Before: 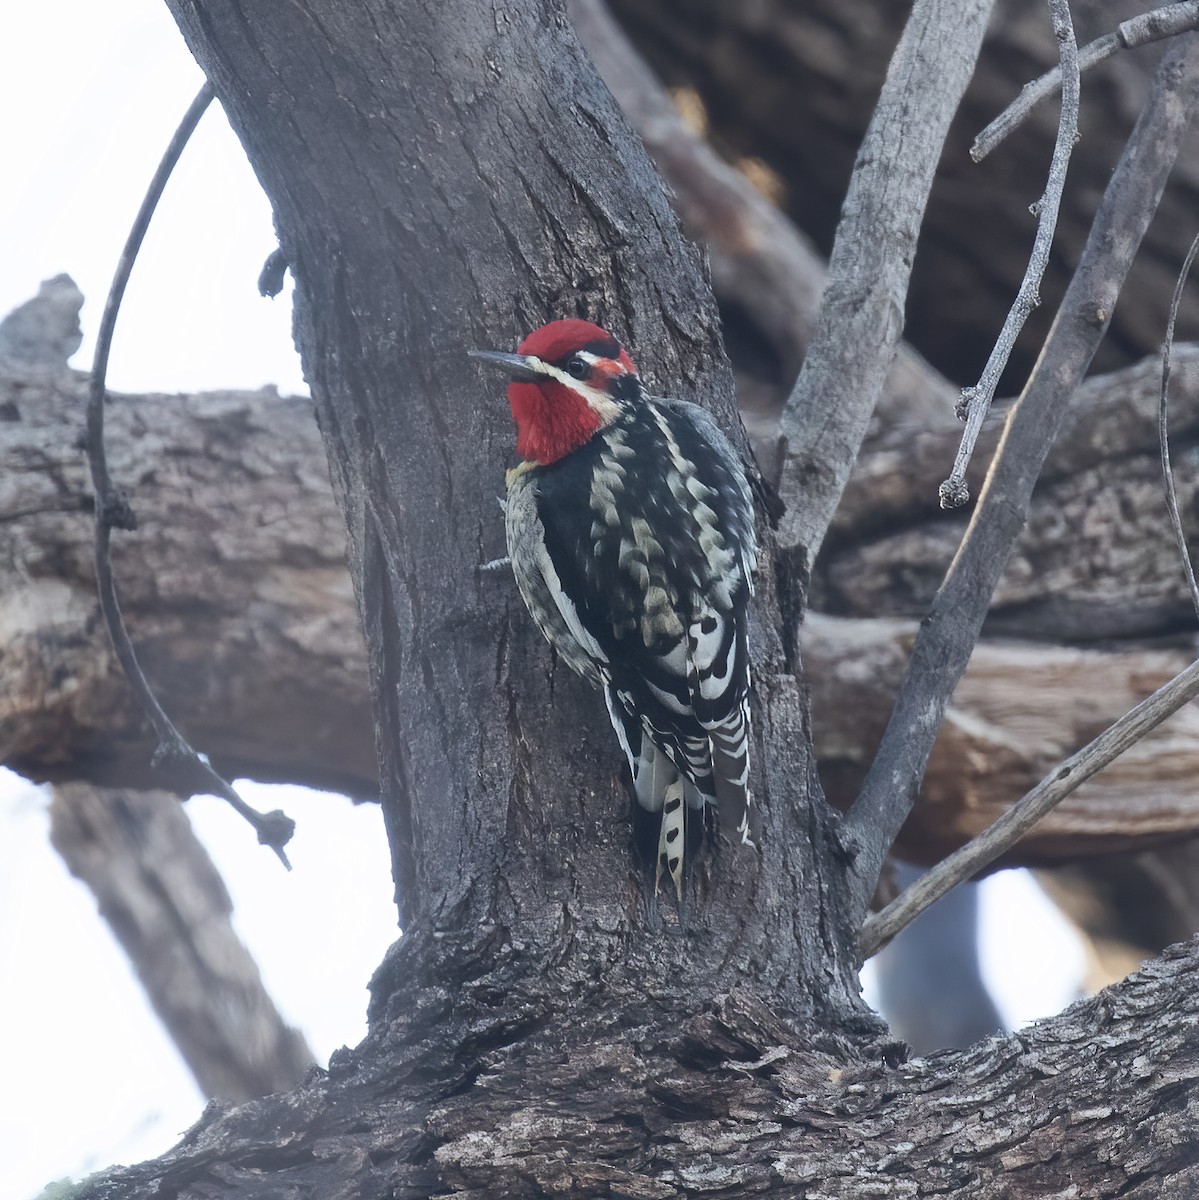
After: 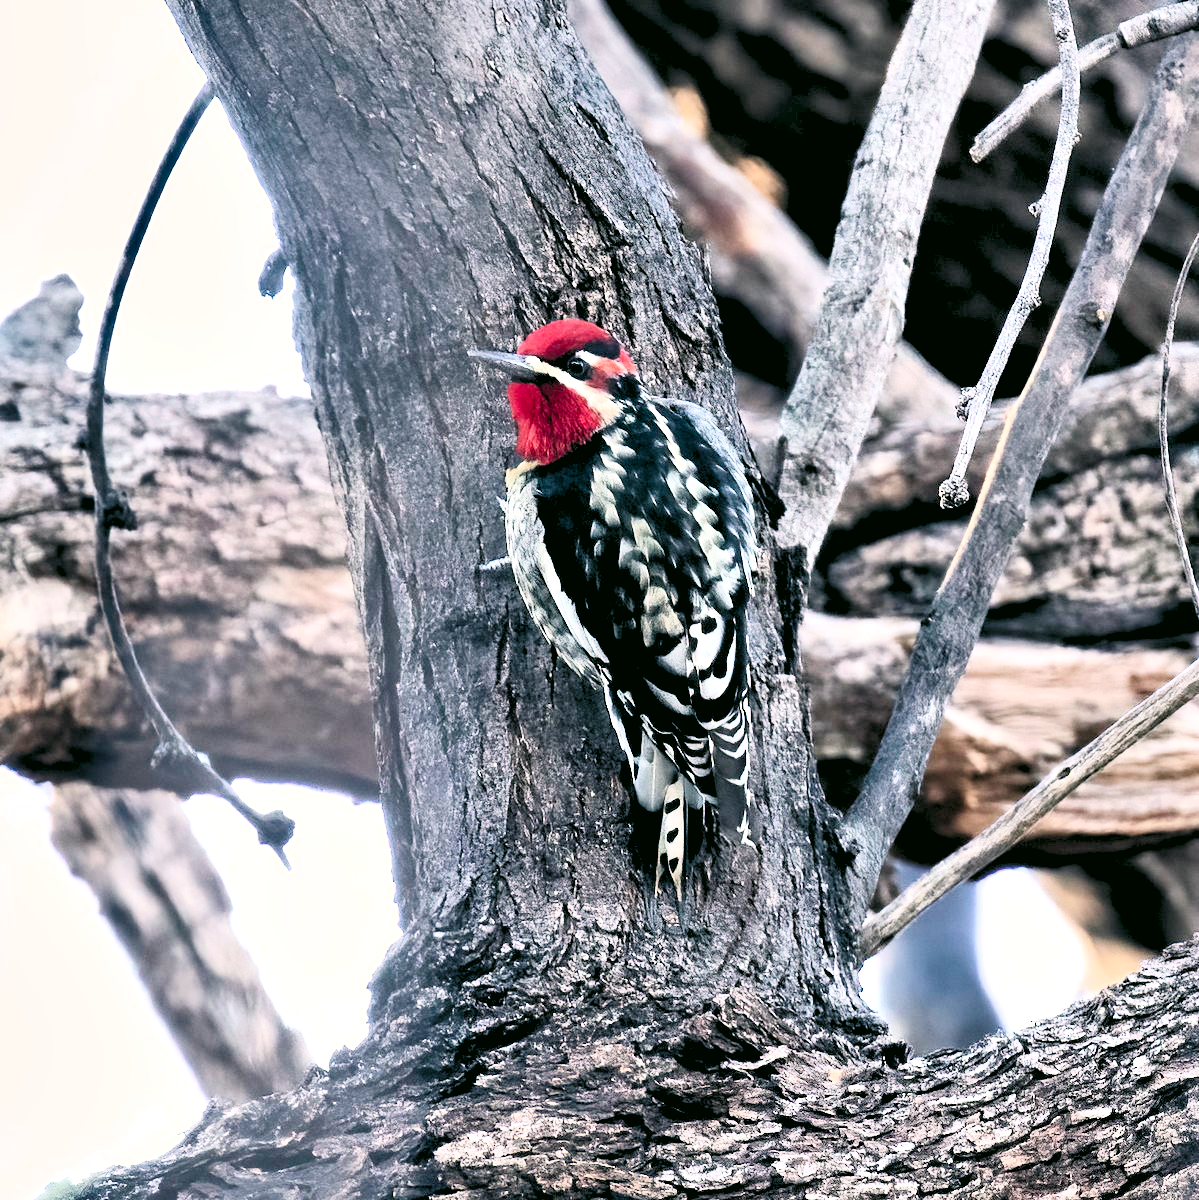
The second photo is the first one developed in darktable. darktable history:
contrast brightness saturation: contrast 0.28
exposure: exposure 0.2 EV, compensate highlight preservation false
shadows and highlights: shadows 49, highlights -41, soften with gaussian
tone curve: curves: ch0 [(0, 0) (0.004, 0.001) (0.133, 0.112) (0.325, 0.362) (0.832, 0.893) (1, 1)], color space Lab, linked channels, preserve colors none
color correction: highlights a* 4.02, highlights b* 4.98, shadows a* -7.55, shadows b* 4.98
contrast equalizer: y [[0.601, 0.6, 0.598, 0.598, 0.6, 0.601], [0.5 ×6], [0.5 ×6], [0 ×6], [0 ×6]]
local contrast: mode bilateral grid, contrast 20, coarseness 50, detail 120%, midtone range 0.2
color zones: curves: ch0 [(0, 0.425) (0.143, 0.422) (0.286, 0.42) (0.429, 0.419) (0.571, 0.419) (0.714, 0.42) (0.857, 0.422) (1, 0.425)]
levels: levels [0.072, 0.414, 0.976]
